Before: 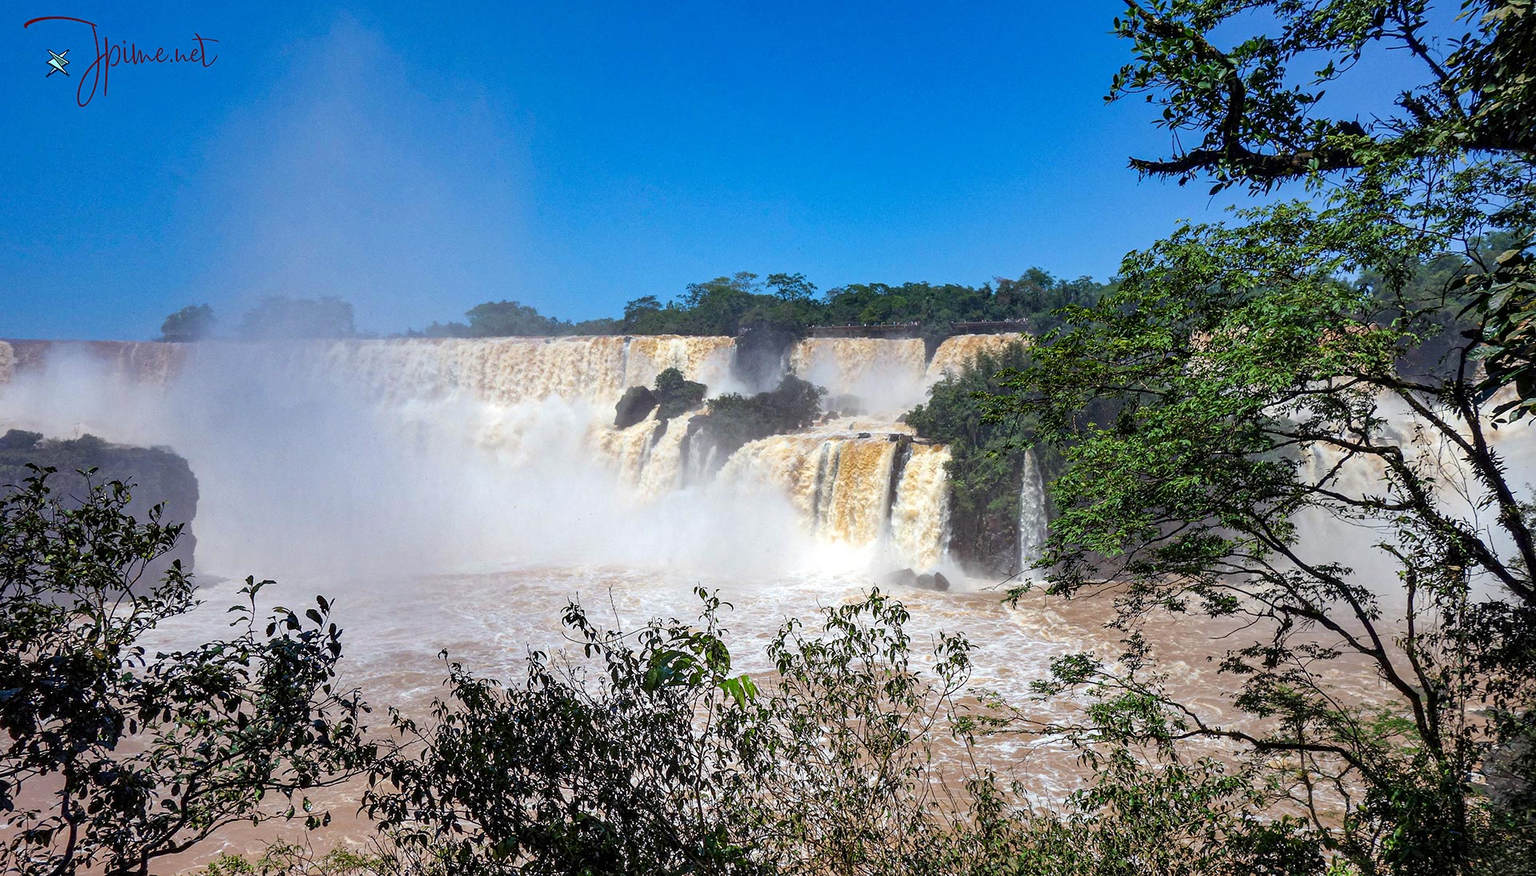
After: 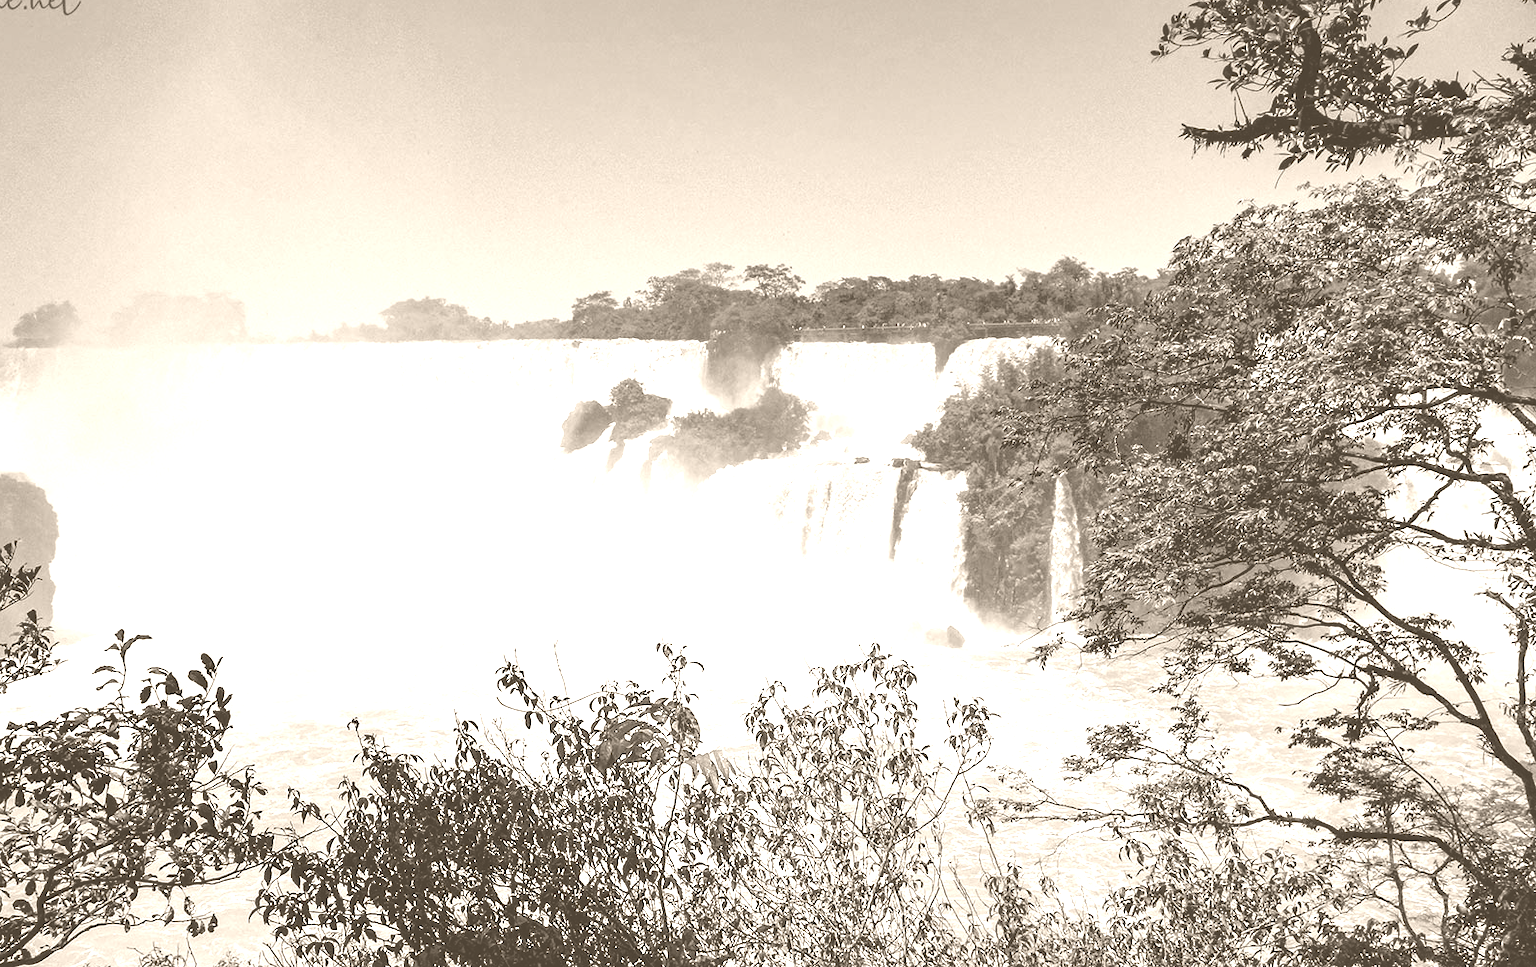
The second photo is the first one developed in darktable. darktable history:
colorize: hue 34.49°, saturation 35.33%, source mix 100%, version 1
crop: left 9.807%, top 6.259%, right 7.334%, bottom 2.177%
shadows and highlights: shadows -70, highlights 35, soften with gaussian
tone curve: curves: ch0 [(0, 0) (0.051, 0.047) (0.102, 0.099) (0.232, 0.249) (0.462, 0.501) (0.698, 0.761) (0.908, 0.946) (1, 1)]; ch1 [(0, 0) (0.339, 0.298) (0.402, 0.363) (0.453, 0.413) (0.485, 0.469) (0.494, 0.493) (0.504, 0.501) (0.525, 0.533) (0.563, 0.591) (0.597, 0.631) (1, 1)]; ch2 [(0, 0) (0.48, 0.48) (0.504, 0.5) (0.539, 0.554) (0.59, 0.628) (0.642, 0.682) (0.824, 0.815) (1, 1)], color space Lab, independent channels, preserve colors none
